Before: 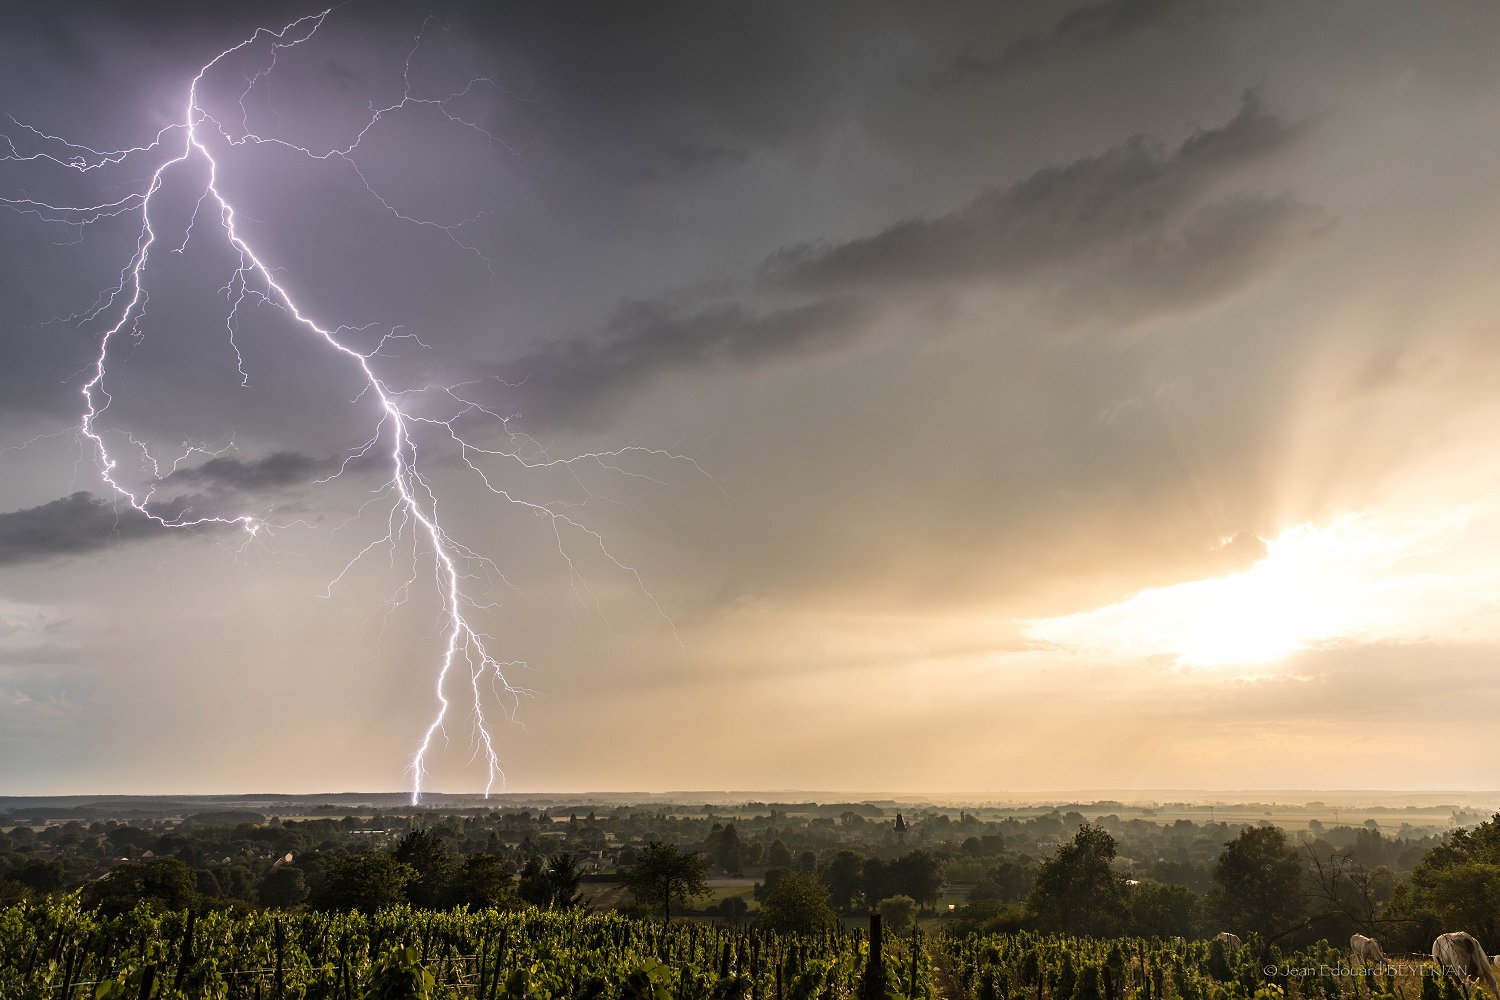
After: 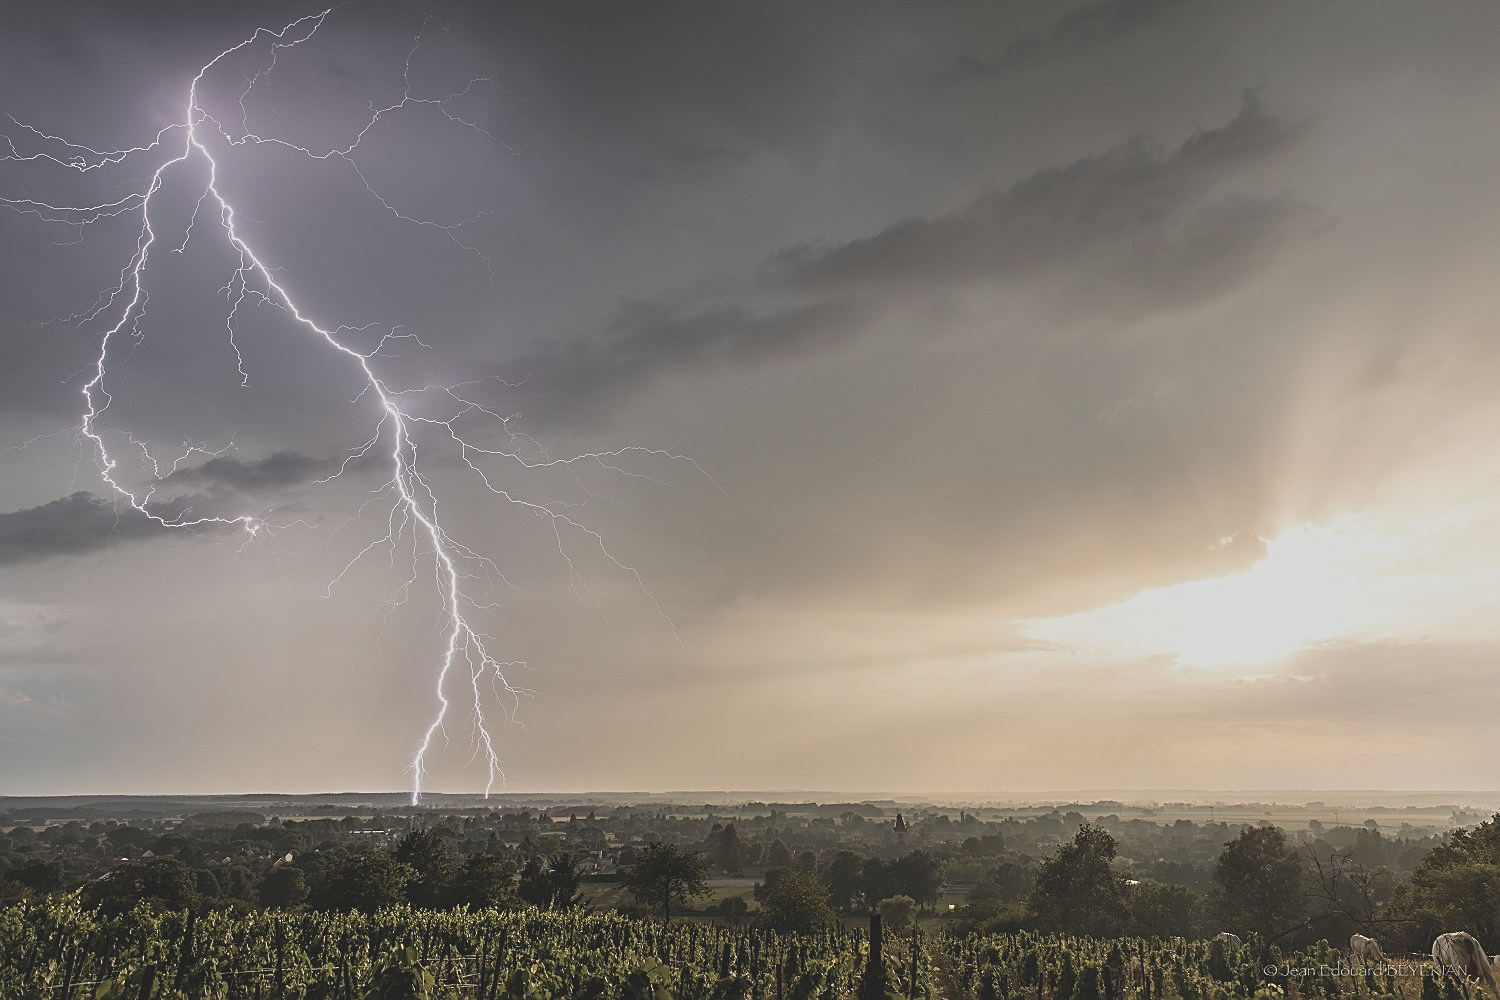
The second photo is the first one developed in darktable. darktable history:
sharpen: amount 0.553
contrast brightness saturation: contrast -0.263, saturation -0.431
tone equalizer: on, module defaults
